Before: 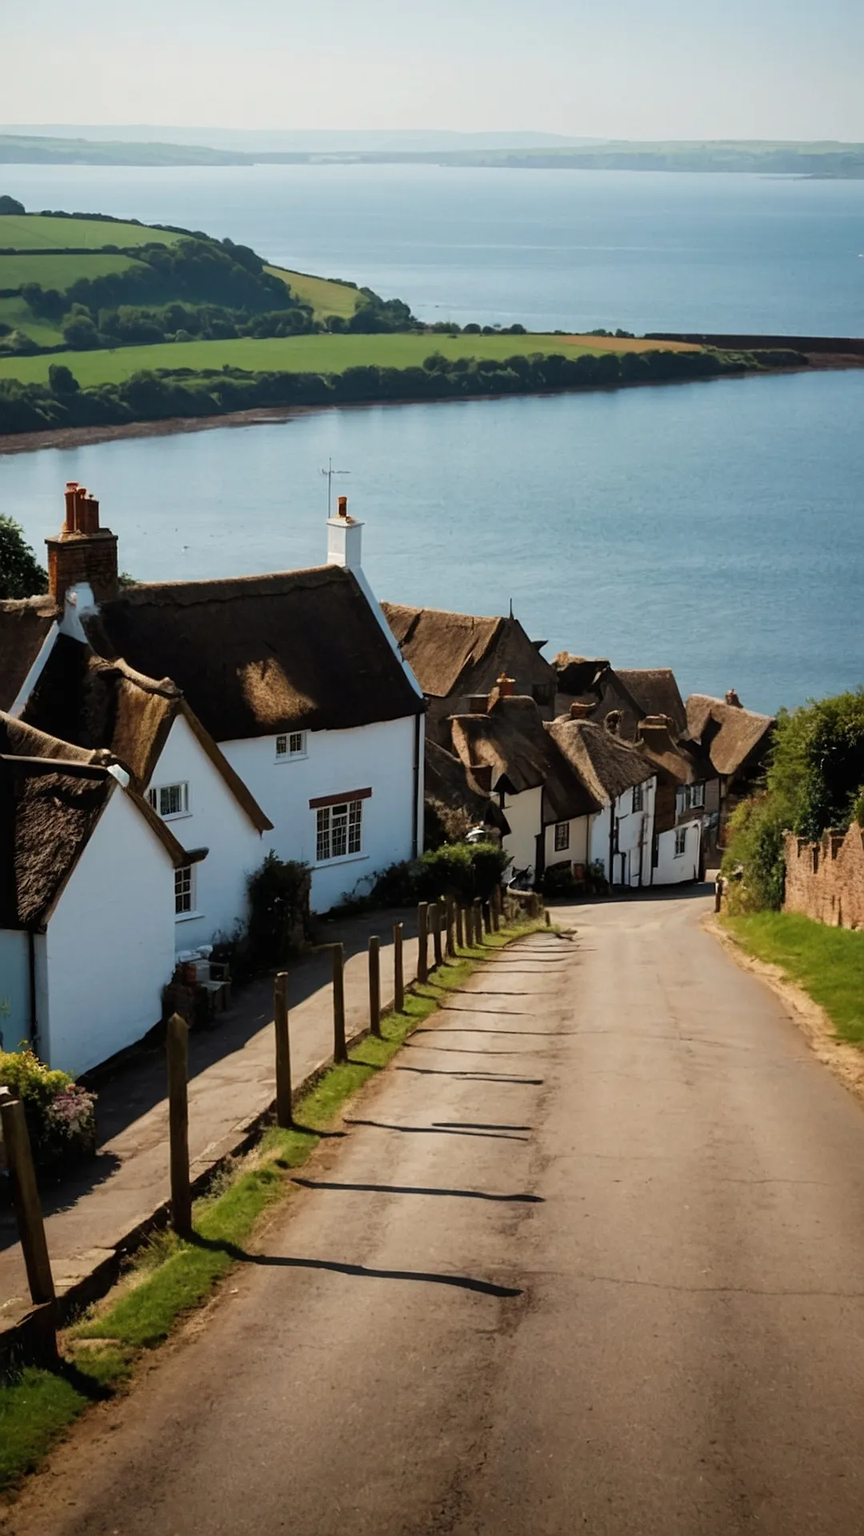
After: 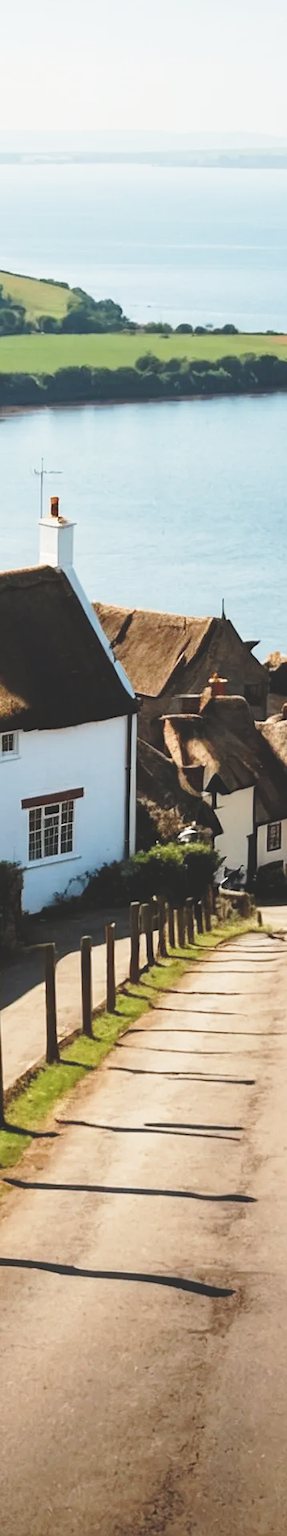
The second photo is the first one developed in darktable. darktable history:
base curve: curves: ch0 [(0, 0) (0.028, 0.03) (0.121, 0.232) (0.46, 0.748) (0.859, 0.968) (1, 1)], preserve colors none
crop: left 33.36%, right 33.36%
exposure: black level correction -0.023, exposure -0.039 EV, compensate highlight preservation false
